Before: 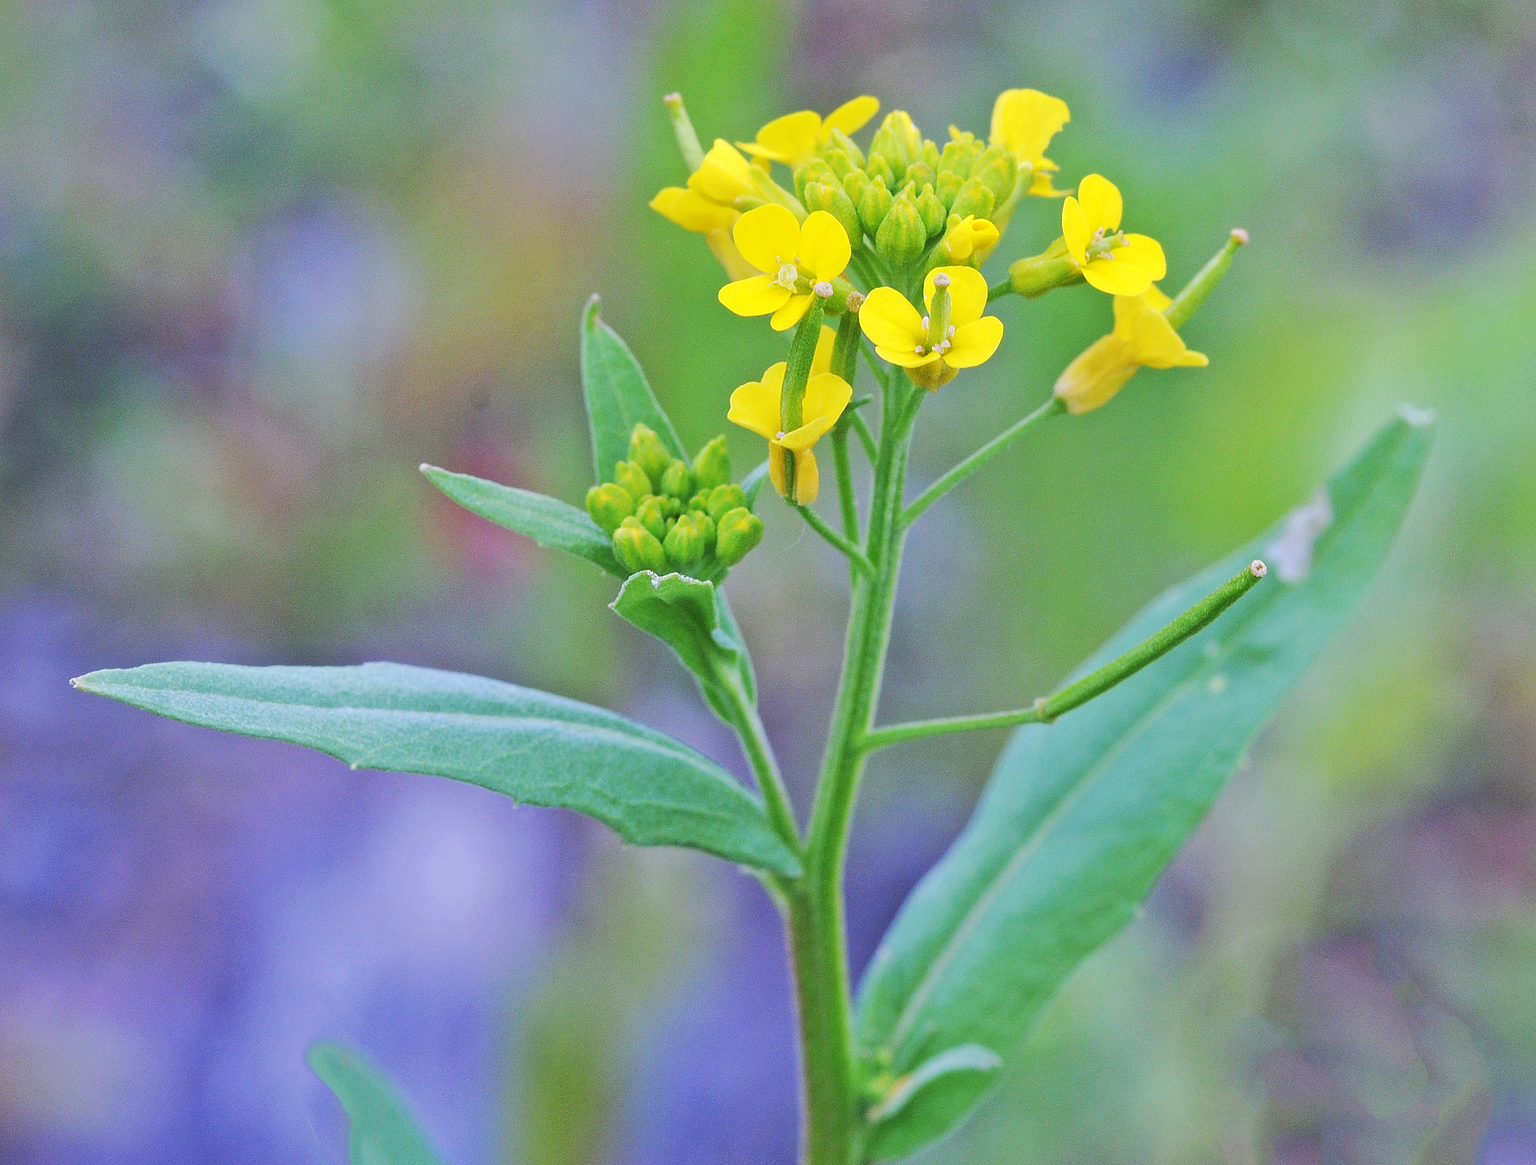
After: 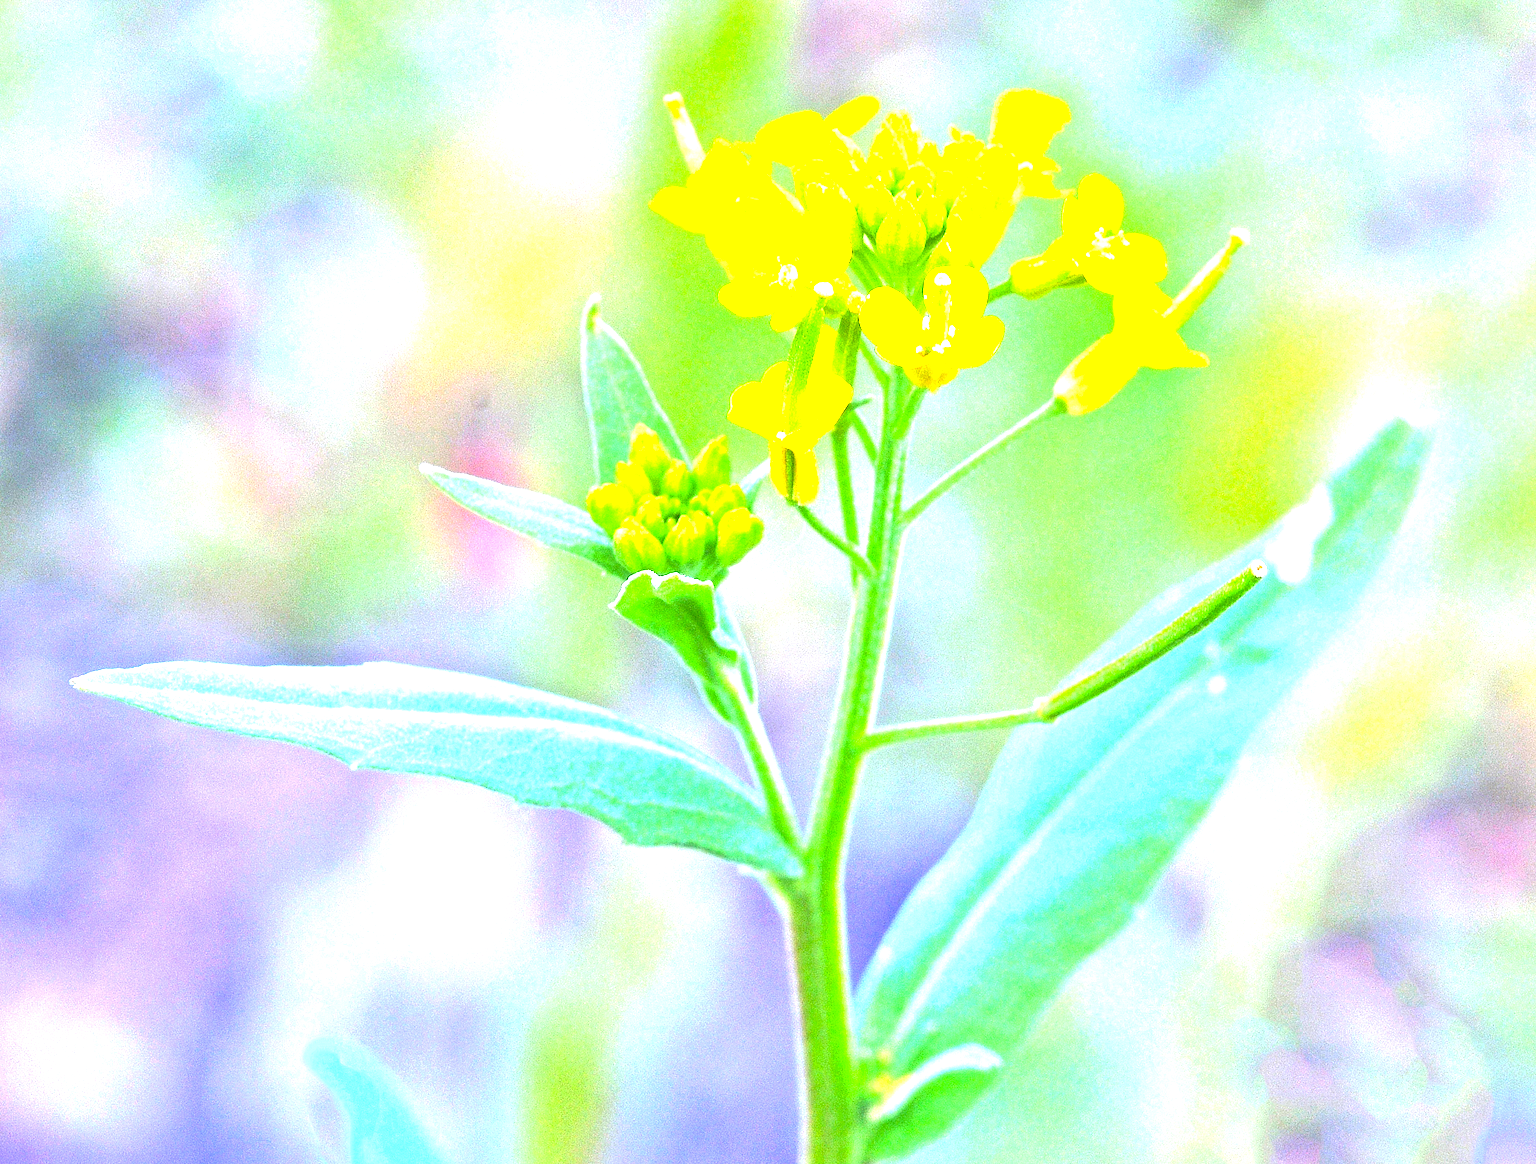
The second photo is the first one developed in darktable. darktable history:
exposure: black level correction 0, exposure 1.2 EV, compensate highlight preservation false
tone equalizer: -8 EV -0.771 EV, -7 EV -0.695 EV, -6 EV -0.577 EV, -5 EV -0.414 EV, -3 EV 0.381 EV, -2 EV 0.6 EV, -1 EV 0.684 EV, +0 EV 0.722 EV
color balance rgb: perceptual saturation grading › global saturation 15.007%, global vibrance 20%
